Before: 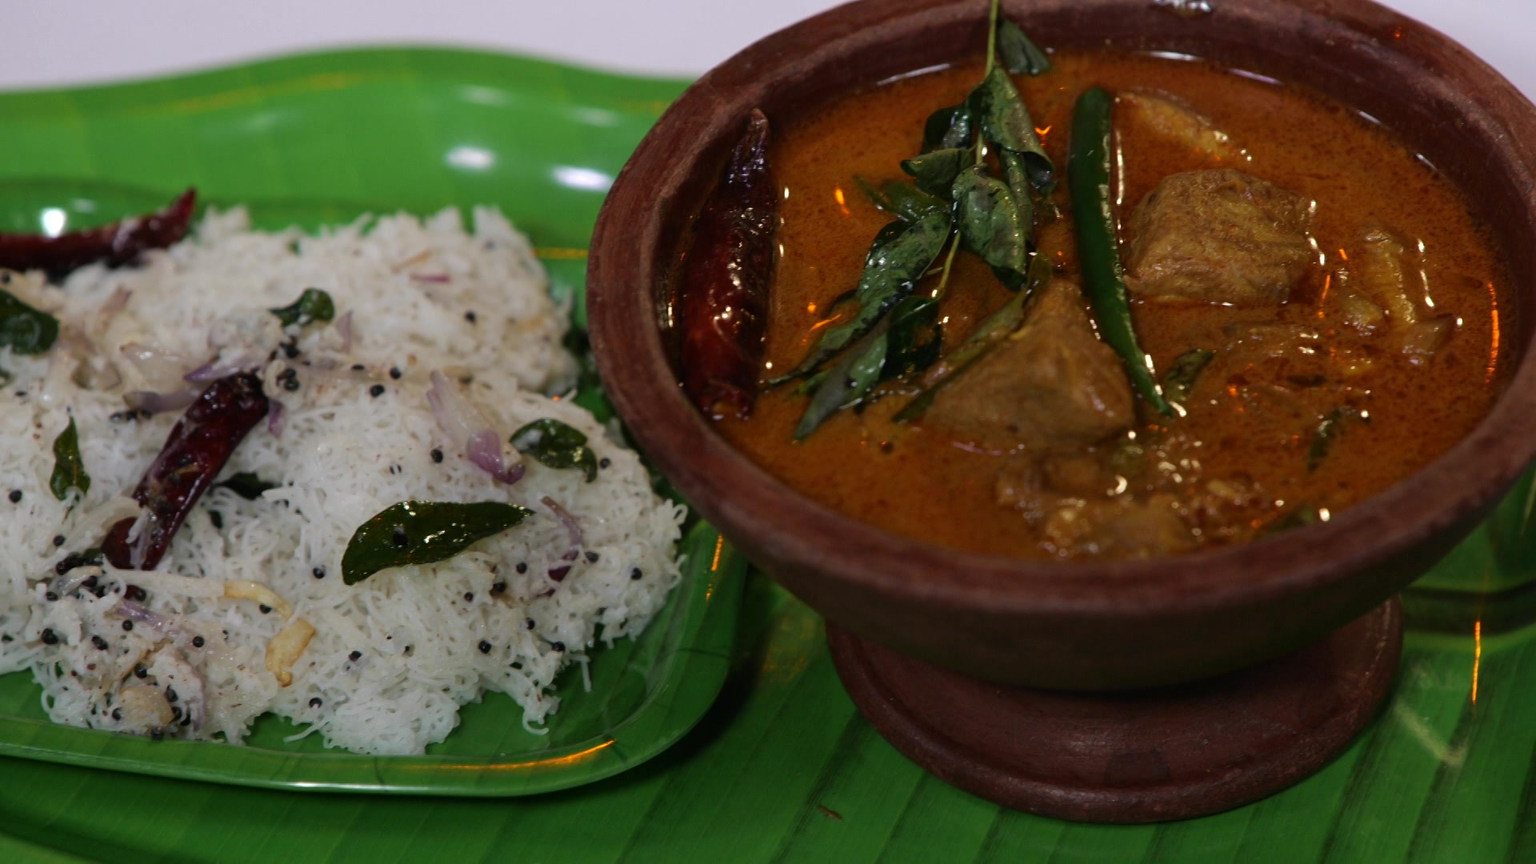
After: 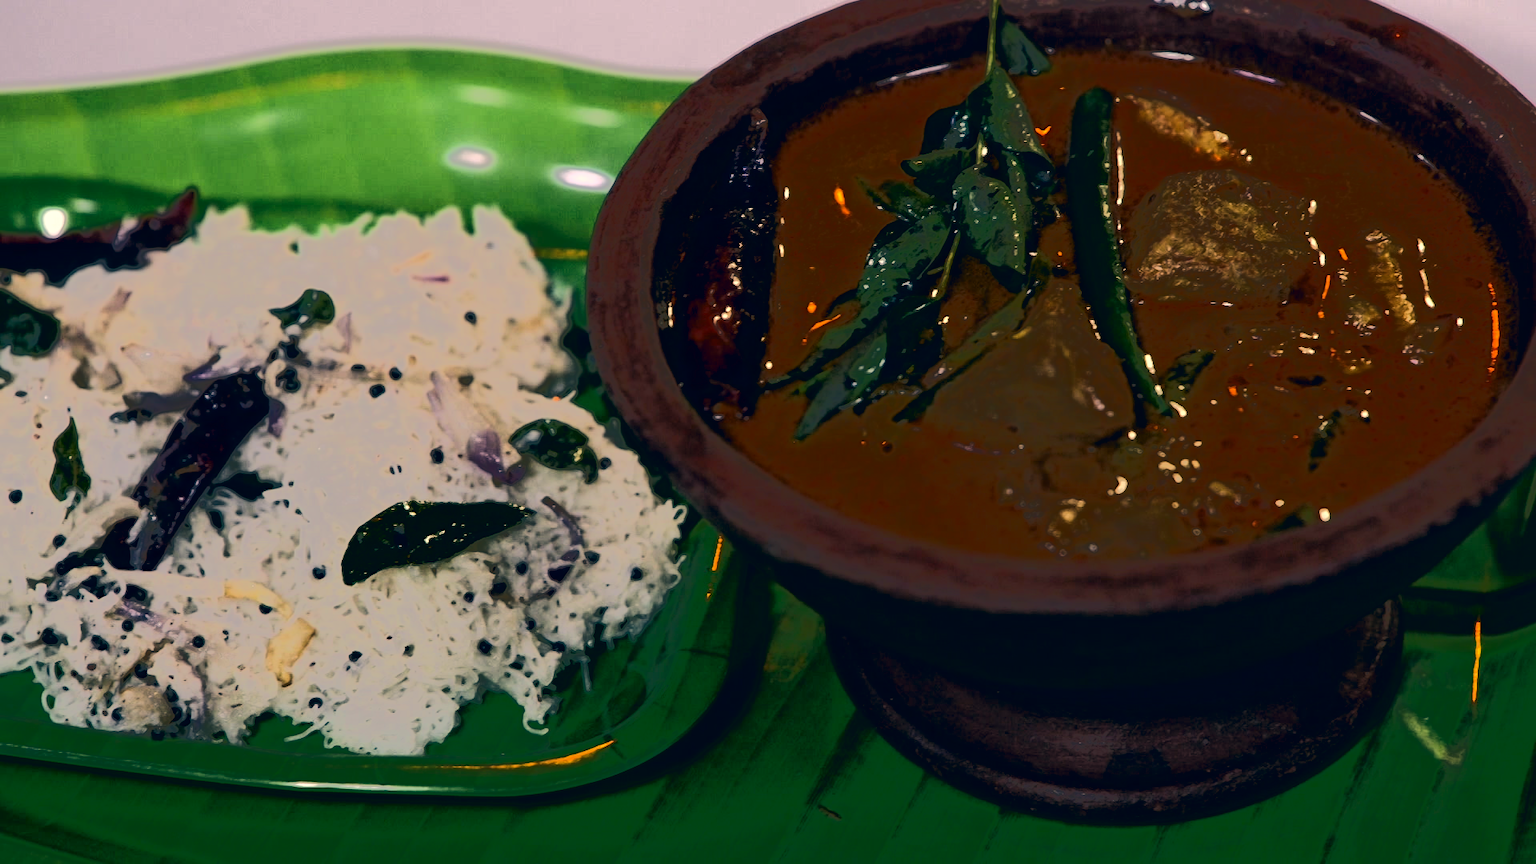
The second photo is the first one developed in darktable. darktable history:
tone curve: curves: ch0 [(0, 0) (0.042, 0.01) (0.223, 0.123) (0.59, 0.574) (0.802, 0.868) (1, 1)], color space Lab, independent channels, preserve colors none
color correction: highlights a* 10.34, highlights b* 14.28, shadows a* -9.96, shadows b* -14.98
tone equalizer: -7 EV -0.658 EV, -6 EV 1.03 EV, -5 EV -0.426 EV, -4 EV 0.428 EV, -3 EV 0.439 EV, -2 EV 0.144 EV, -1 EV -0.129 EV, +0 EV -0.373 EV, edges refinement/feathering 500, mask exposure compensation -1.57 EV, preserve details no
